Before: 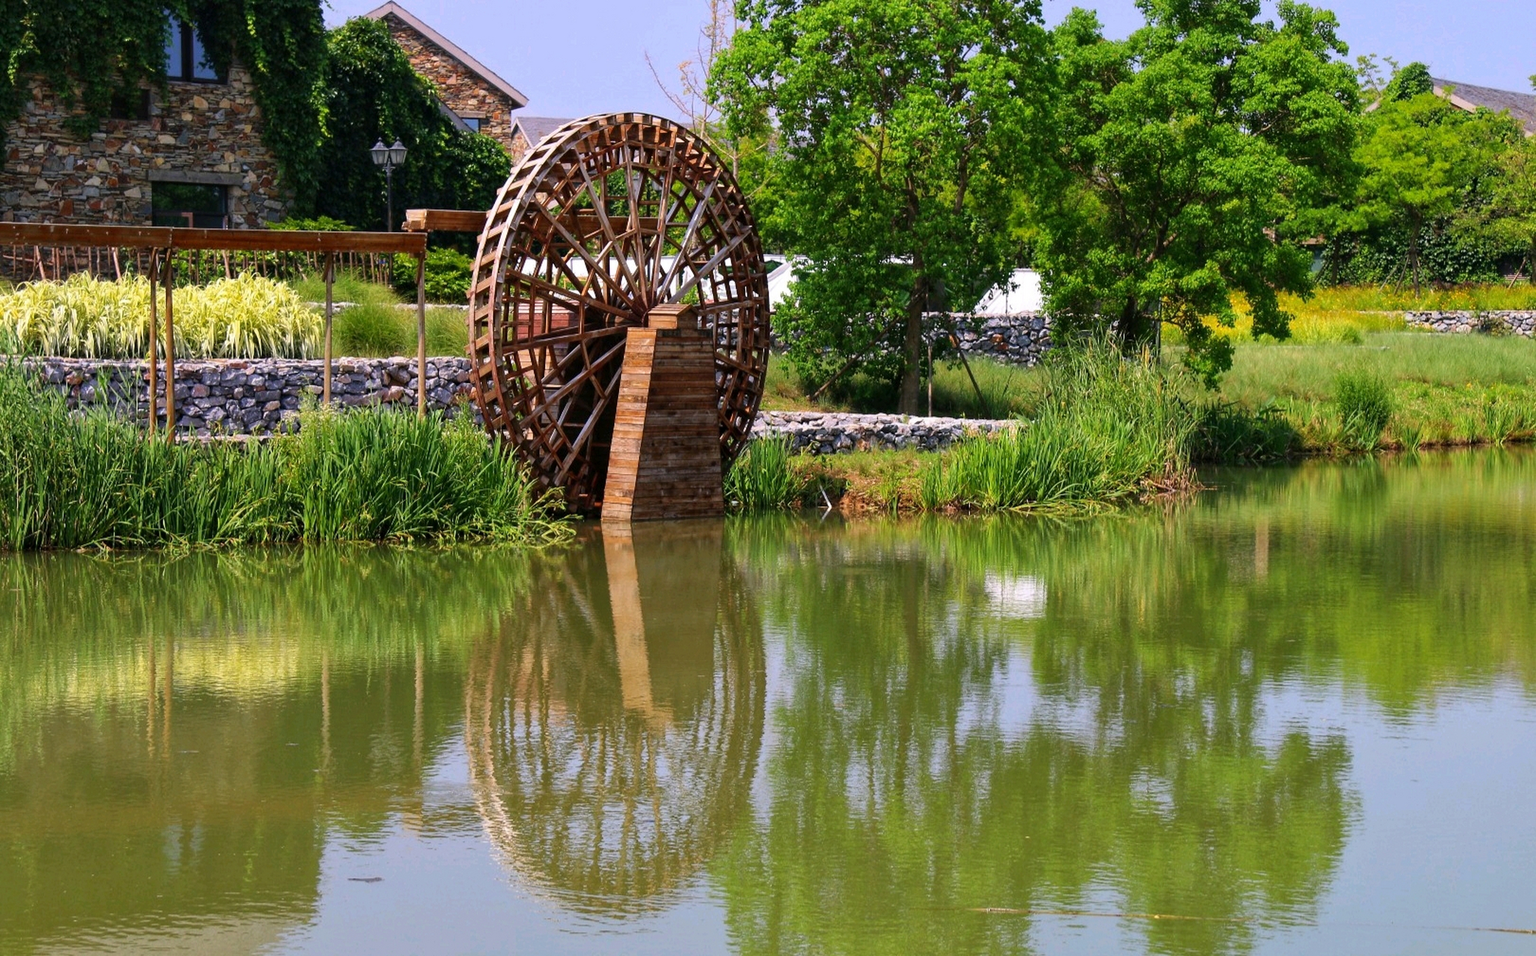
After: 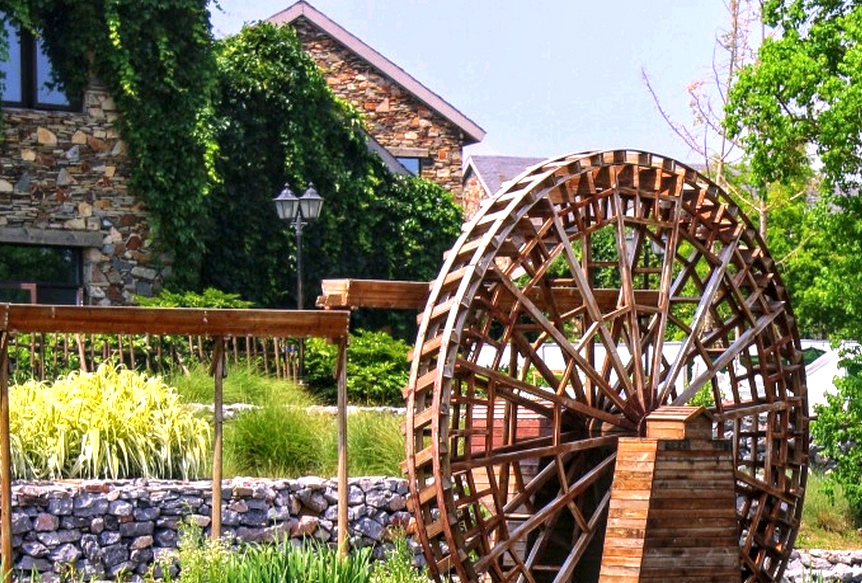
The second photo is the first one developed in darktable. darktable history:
crop and rotate: left 10.837%, top 0.105%, right 47.224%, bottom 54.275%
exposure: exposure 0.635 EV, compensate highlight preservation false
local contrast: on, module defaults
